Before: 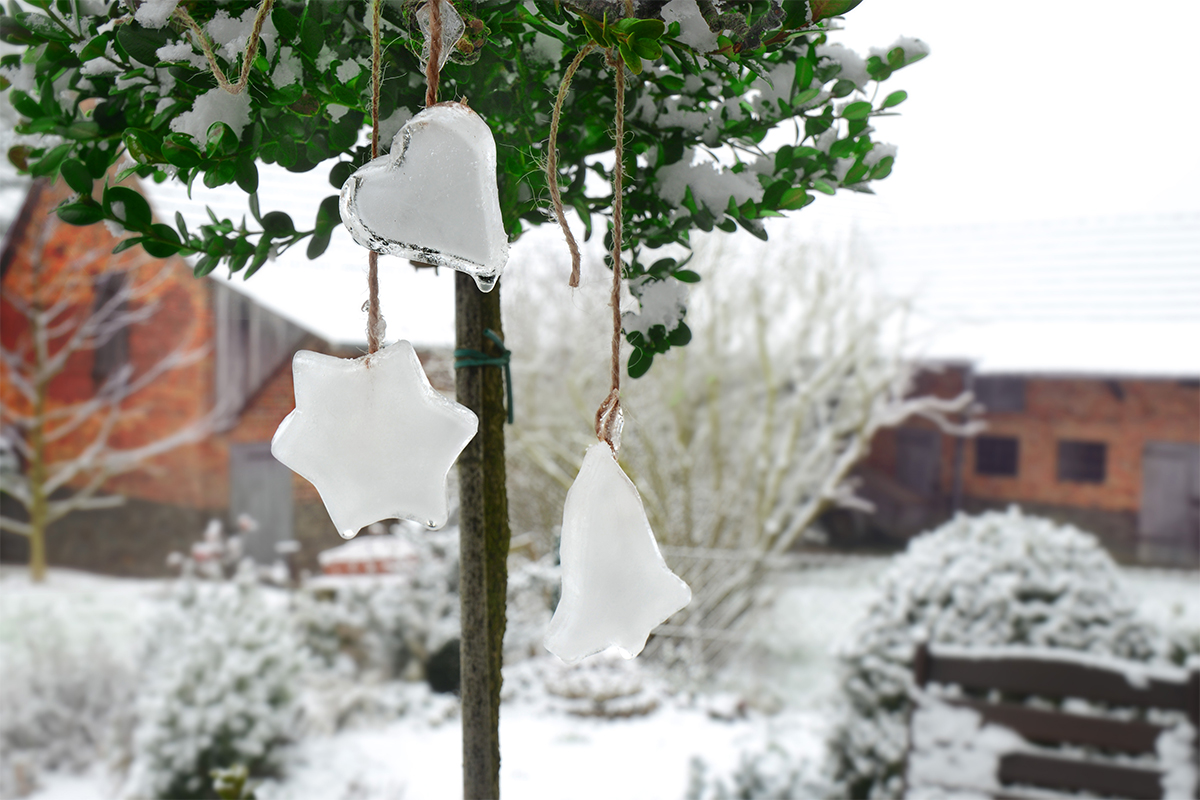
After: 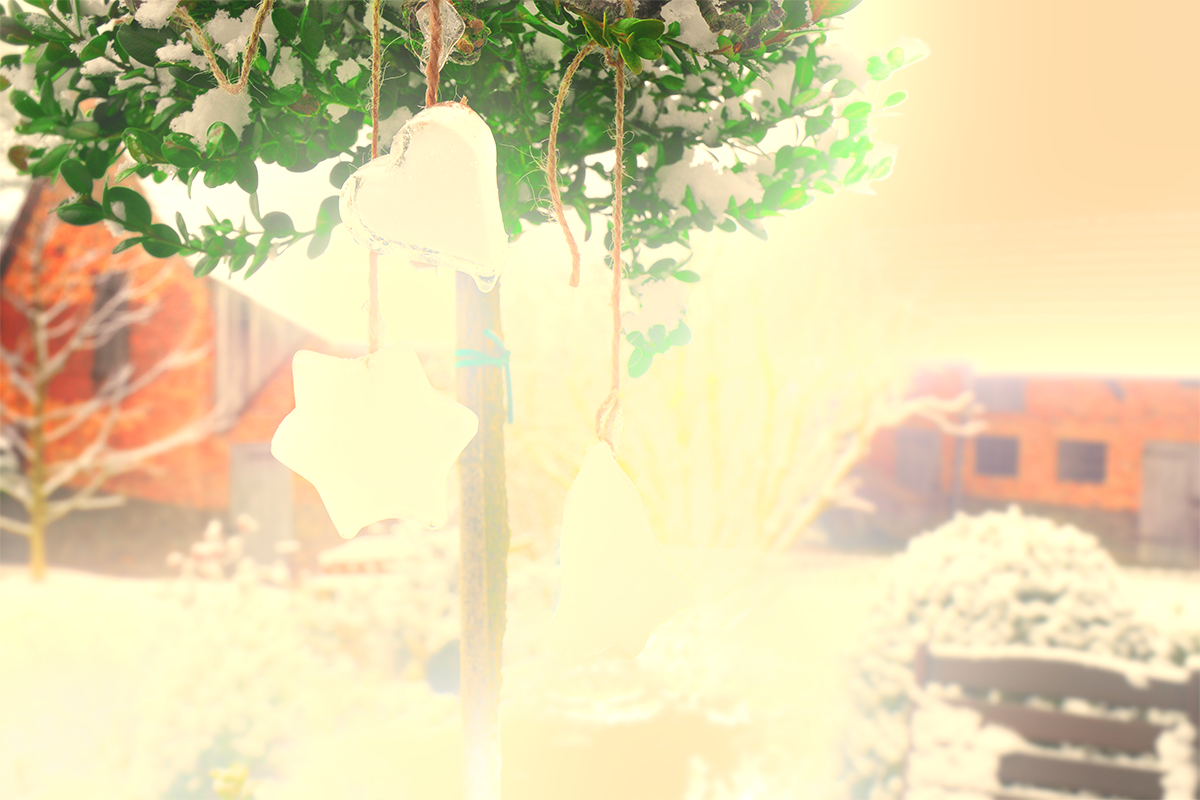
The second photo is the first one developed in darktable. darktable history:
bloom: on, module defaults
exposure: black level correction 0, exposure 0.7 EV, compensate exposure bias true, compensate highlight preservation false
rotate and perspective: automatic cropping original format, crop left 0, crop top 0
white balance: red 1.123, blue 0.83
